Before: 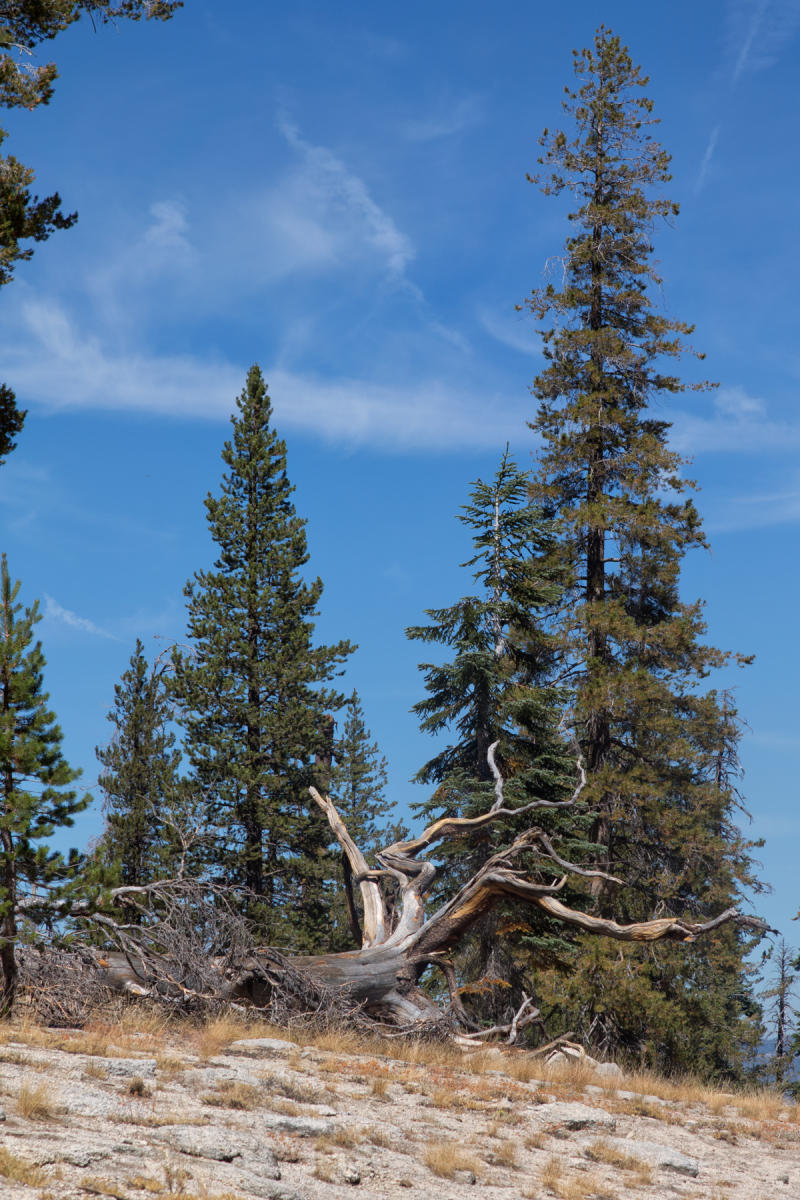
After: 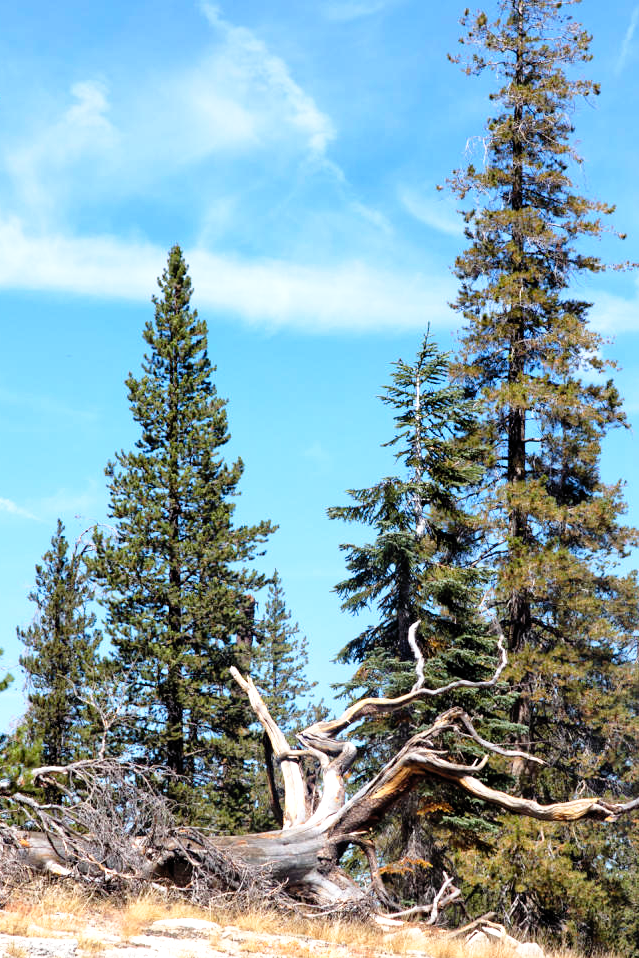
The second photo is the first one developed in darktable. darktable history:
tone equalizer: on, module defaults
crop and rotate: left 10.071%, top 10.071%, right 10.02%, bottom 10.02%
levels: levels [0.016, 0.484, 0.953]
base curve: curves: ch0 [(0, 0) (0.012, 0.01) (0.073, 0.168) (0.31, 0.711) (0.645, 0.957) (1, 1)], preserve colors none
